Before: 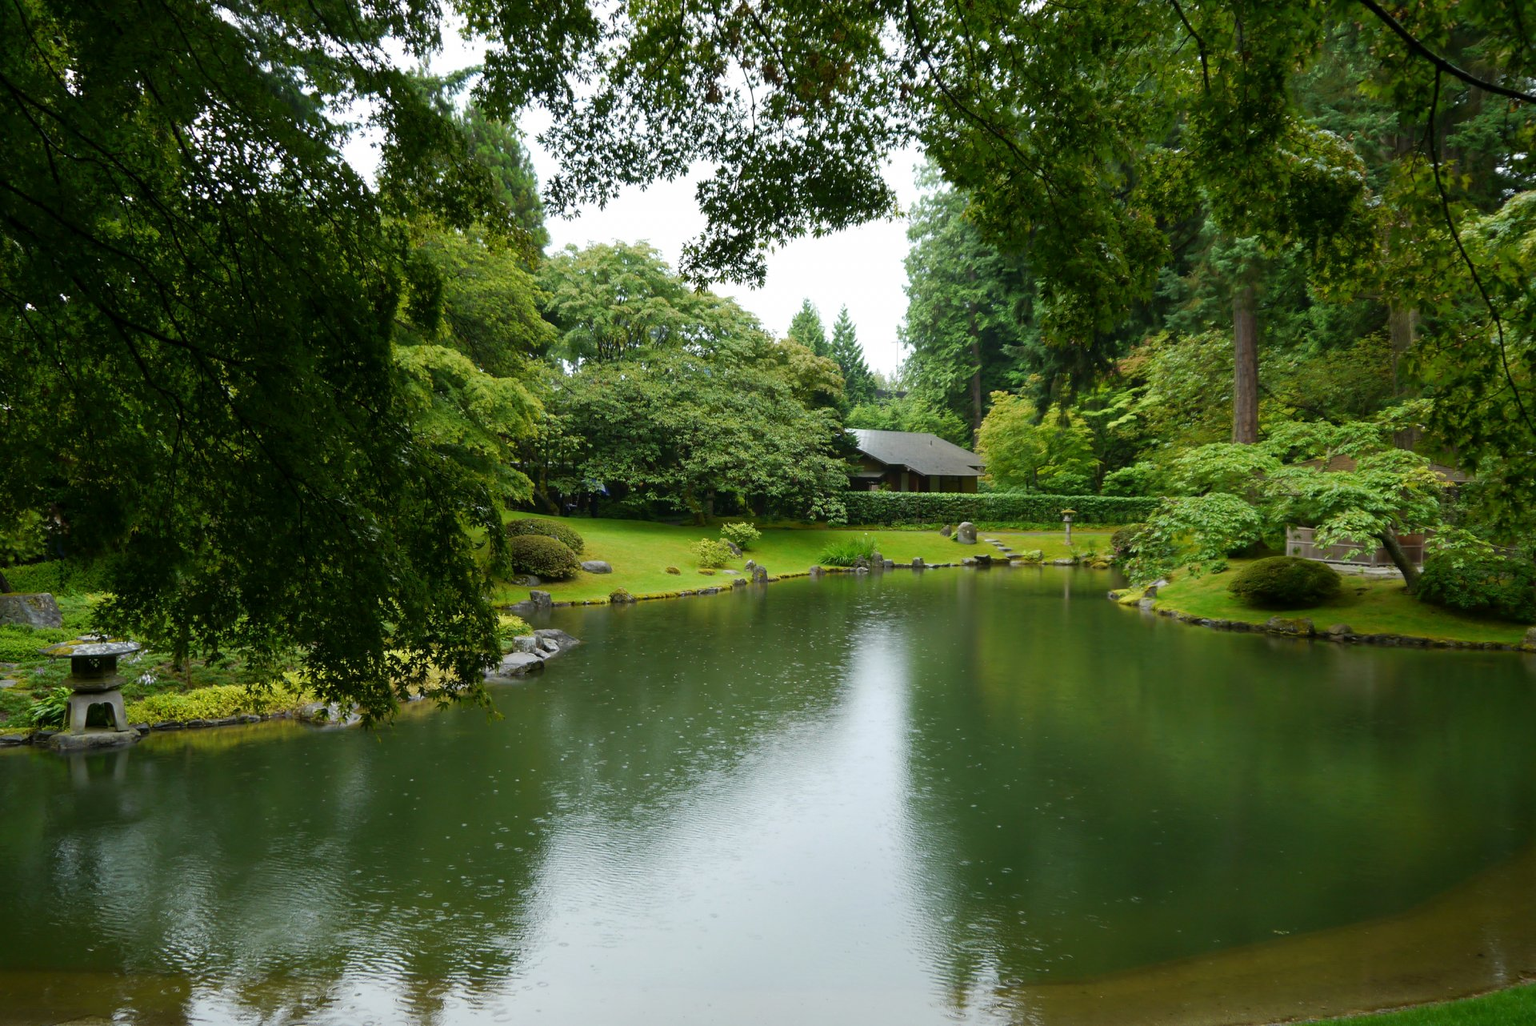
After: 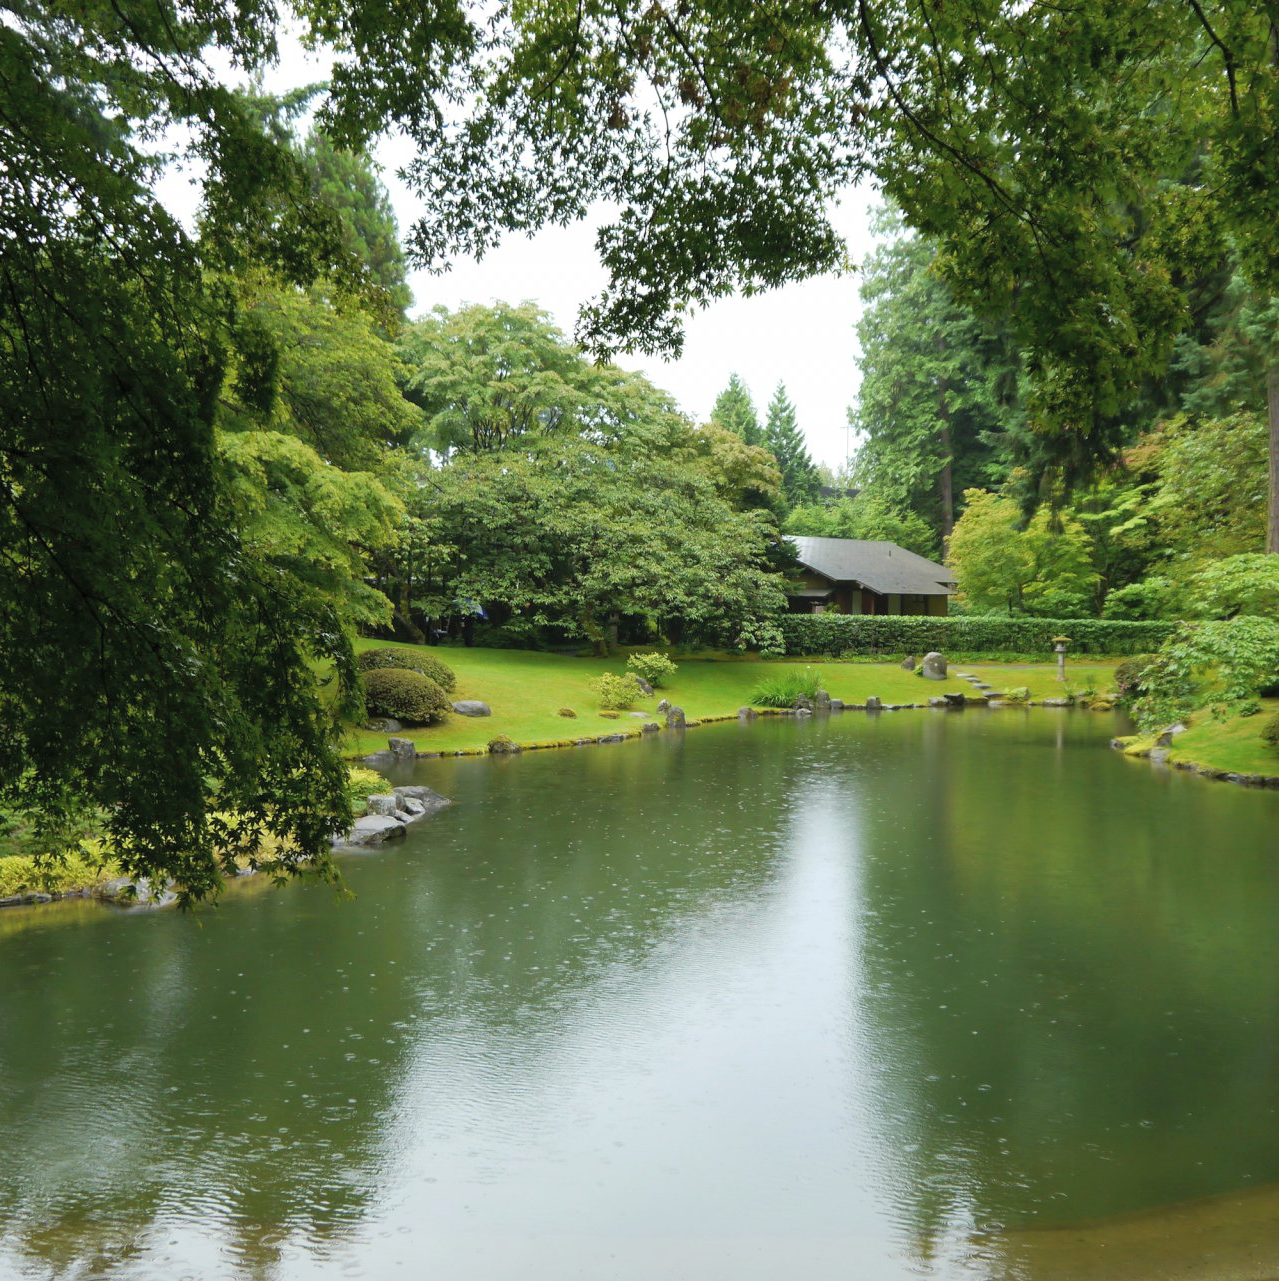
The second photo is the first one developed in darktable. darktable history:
contrast brightness saturation: brightness 0.13
color contrast: green-magenta contrast 0.96
crop and rotate: left 14.292%, right 19.041%
